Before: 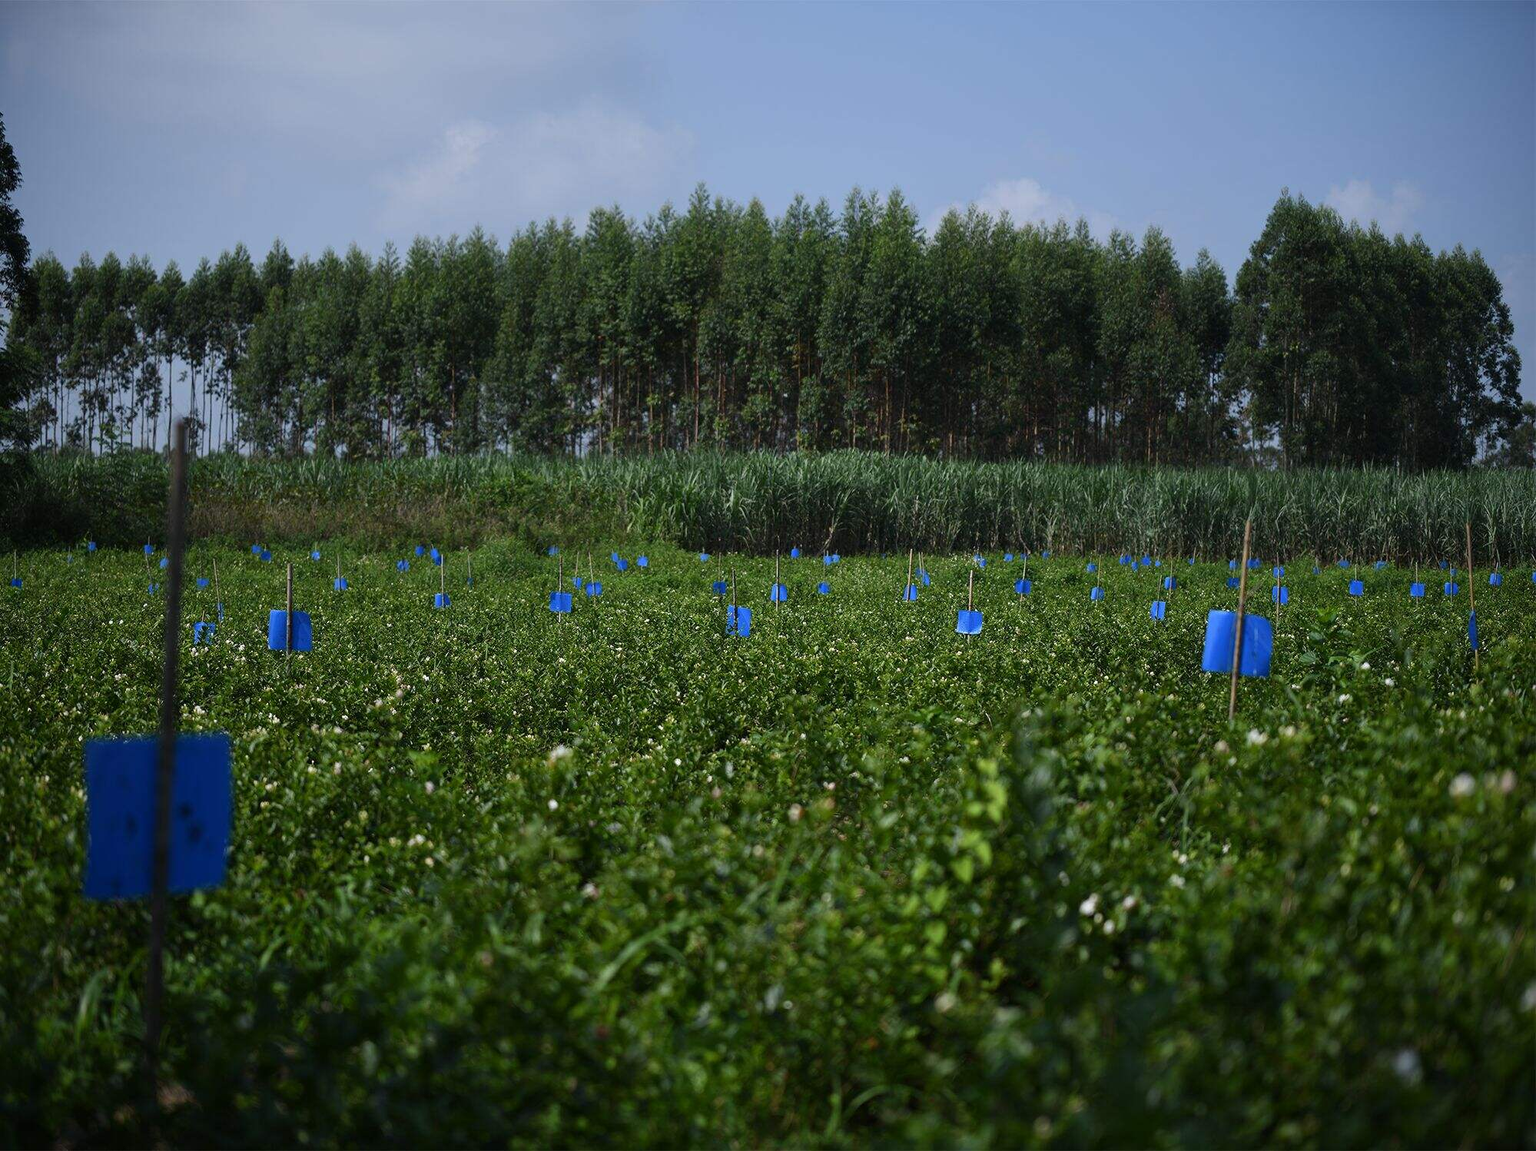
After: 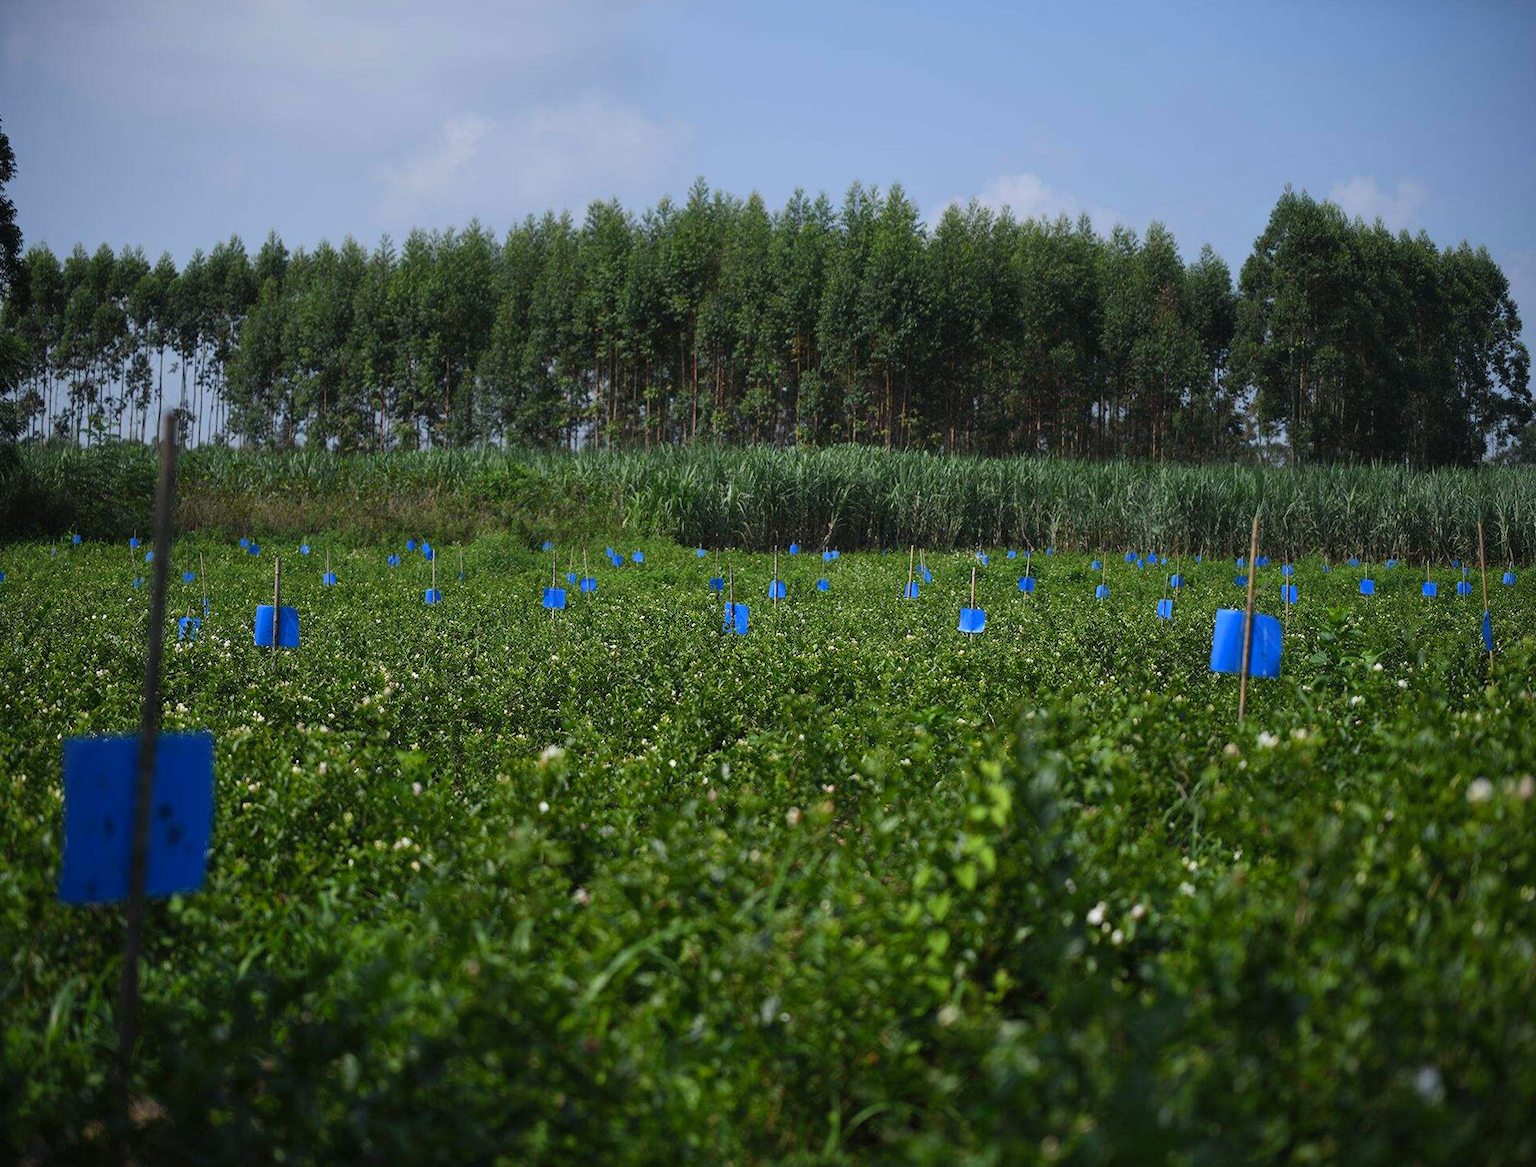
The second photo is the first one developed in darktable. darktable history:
white balance: red 1.009, blue 0.985
rotate and perspective: rotation 0.226°, lens shift (vertical) -0.042, crop left 0.023, crop right 0.982, crop top 0.006, crop bottom 0.994
contrast brightness saturation: contrast 0.03, brightness 0.06, saturation 0.13
